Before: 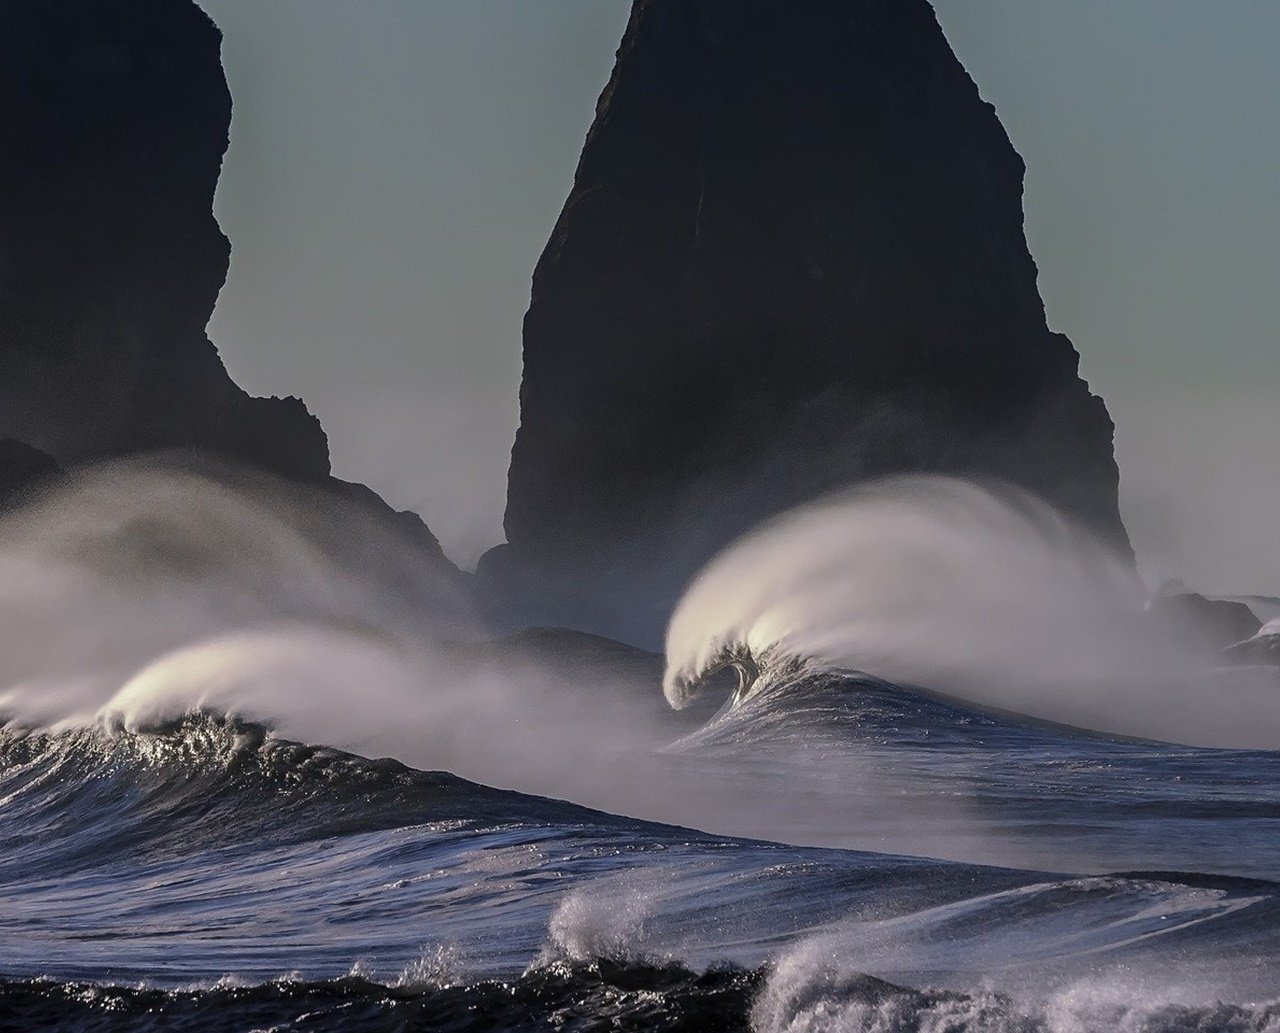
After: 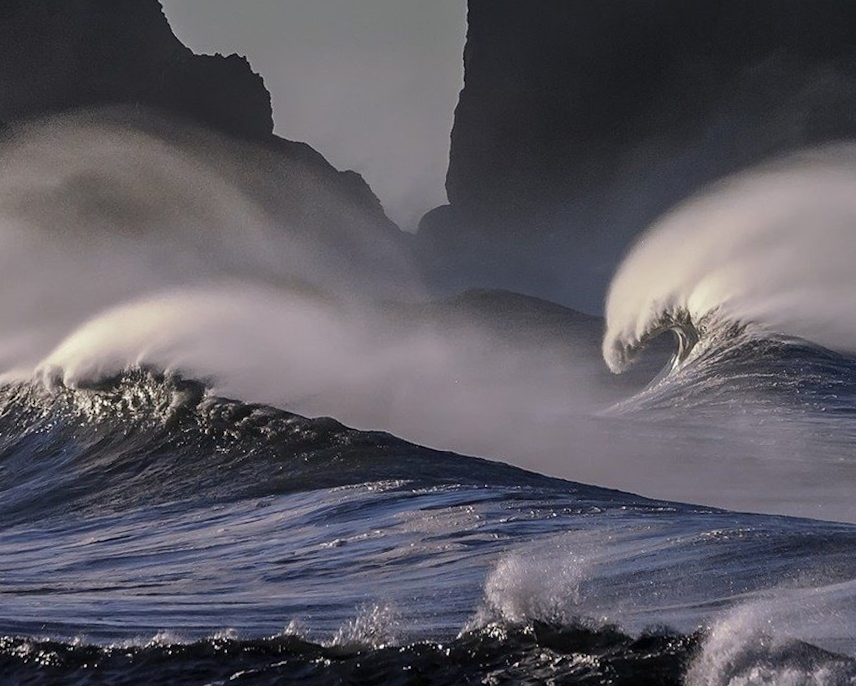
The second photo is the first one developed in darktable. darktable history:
crop and rotate: angle -0.873°, left 3.708%, top 32.332%, right 28.121%
